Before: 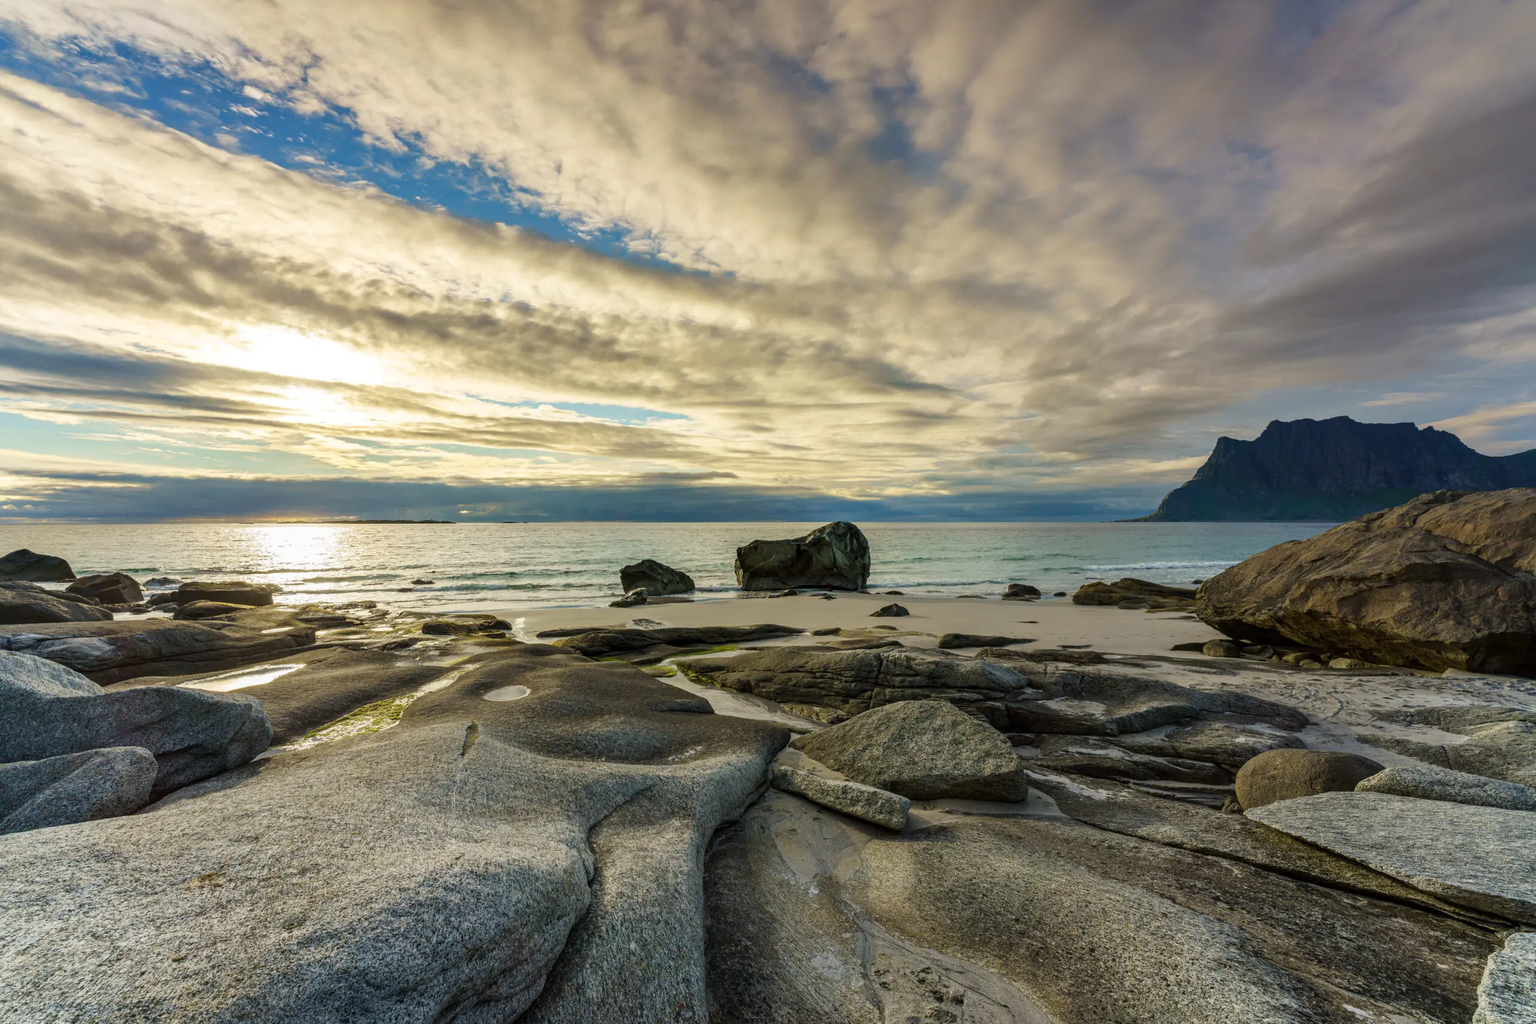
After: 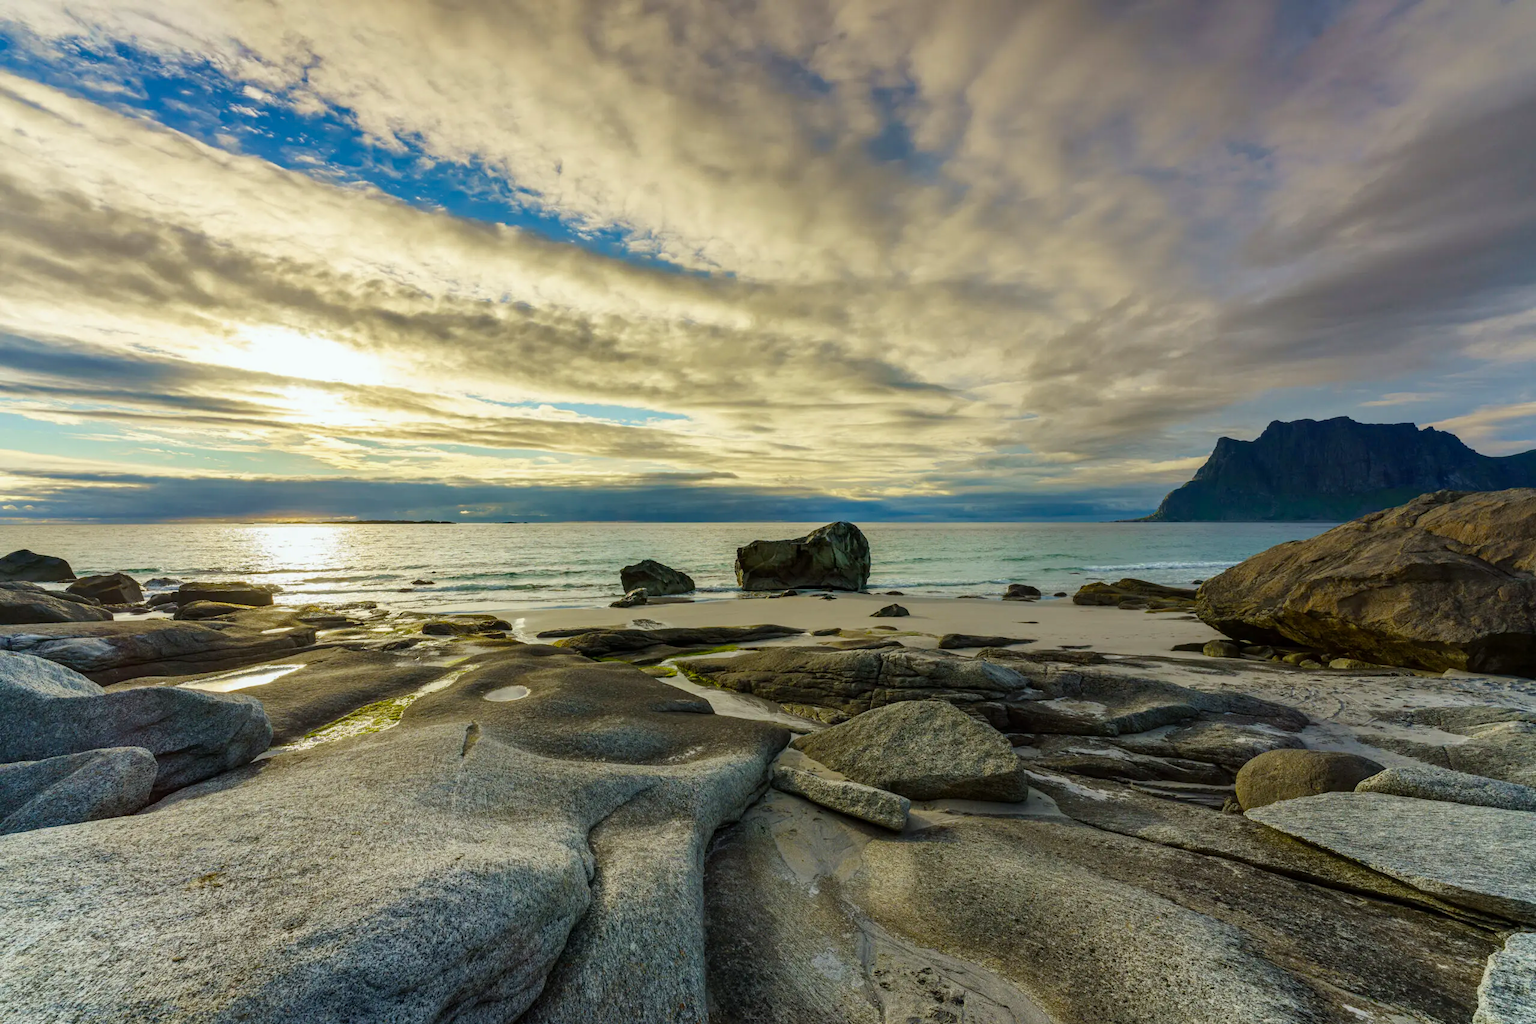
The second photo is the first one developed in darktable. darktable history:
color balance rgb: linear chroma grading › shadows -8%, linear chroma grading › global chroma 10%, perceptual saturation grading › global saturation 2%, perceptual saturation grading › highlights -2%, perceptual saturation grading › mid-tones 4%, perceptual saturation grading › shadows 8%, perceptual brilliance grading › global brilliance 2%, perceptual brilliance grading › highlights -4%, global vibrance 16%, saturation formula JzAzBz (2021)
white balance: red 0.978, blue 0.999
